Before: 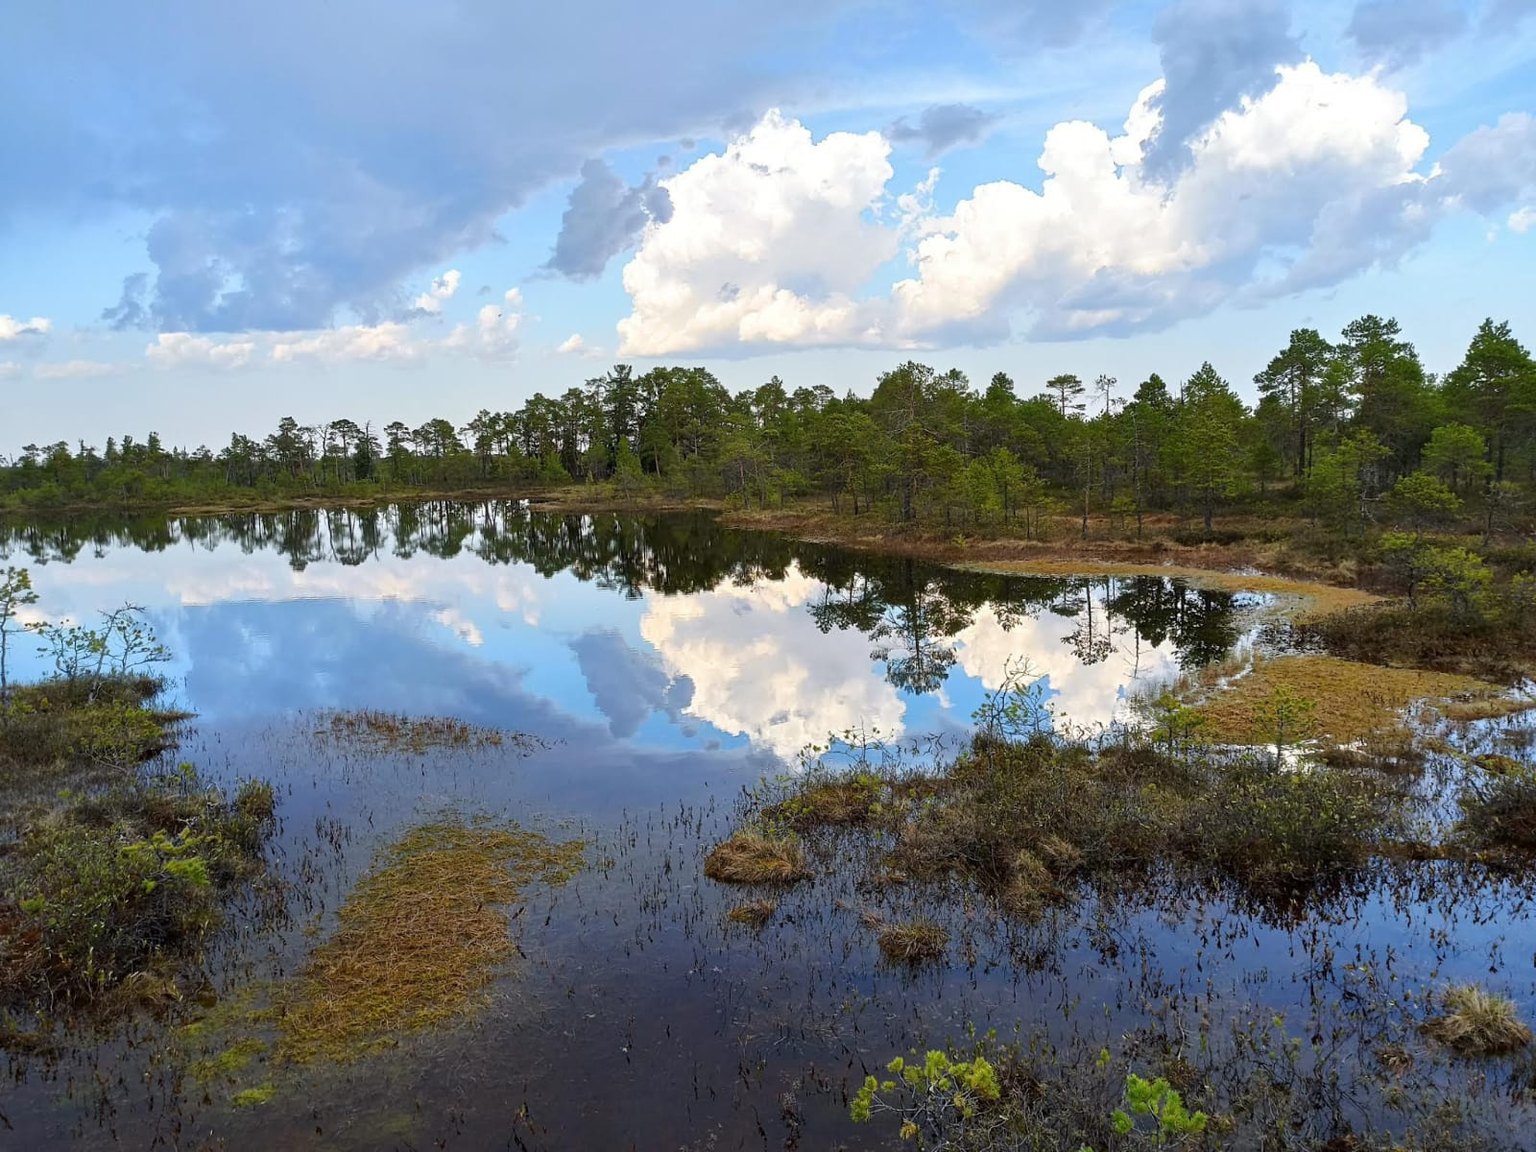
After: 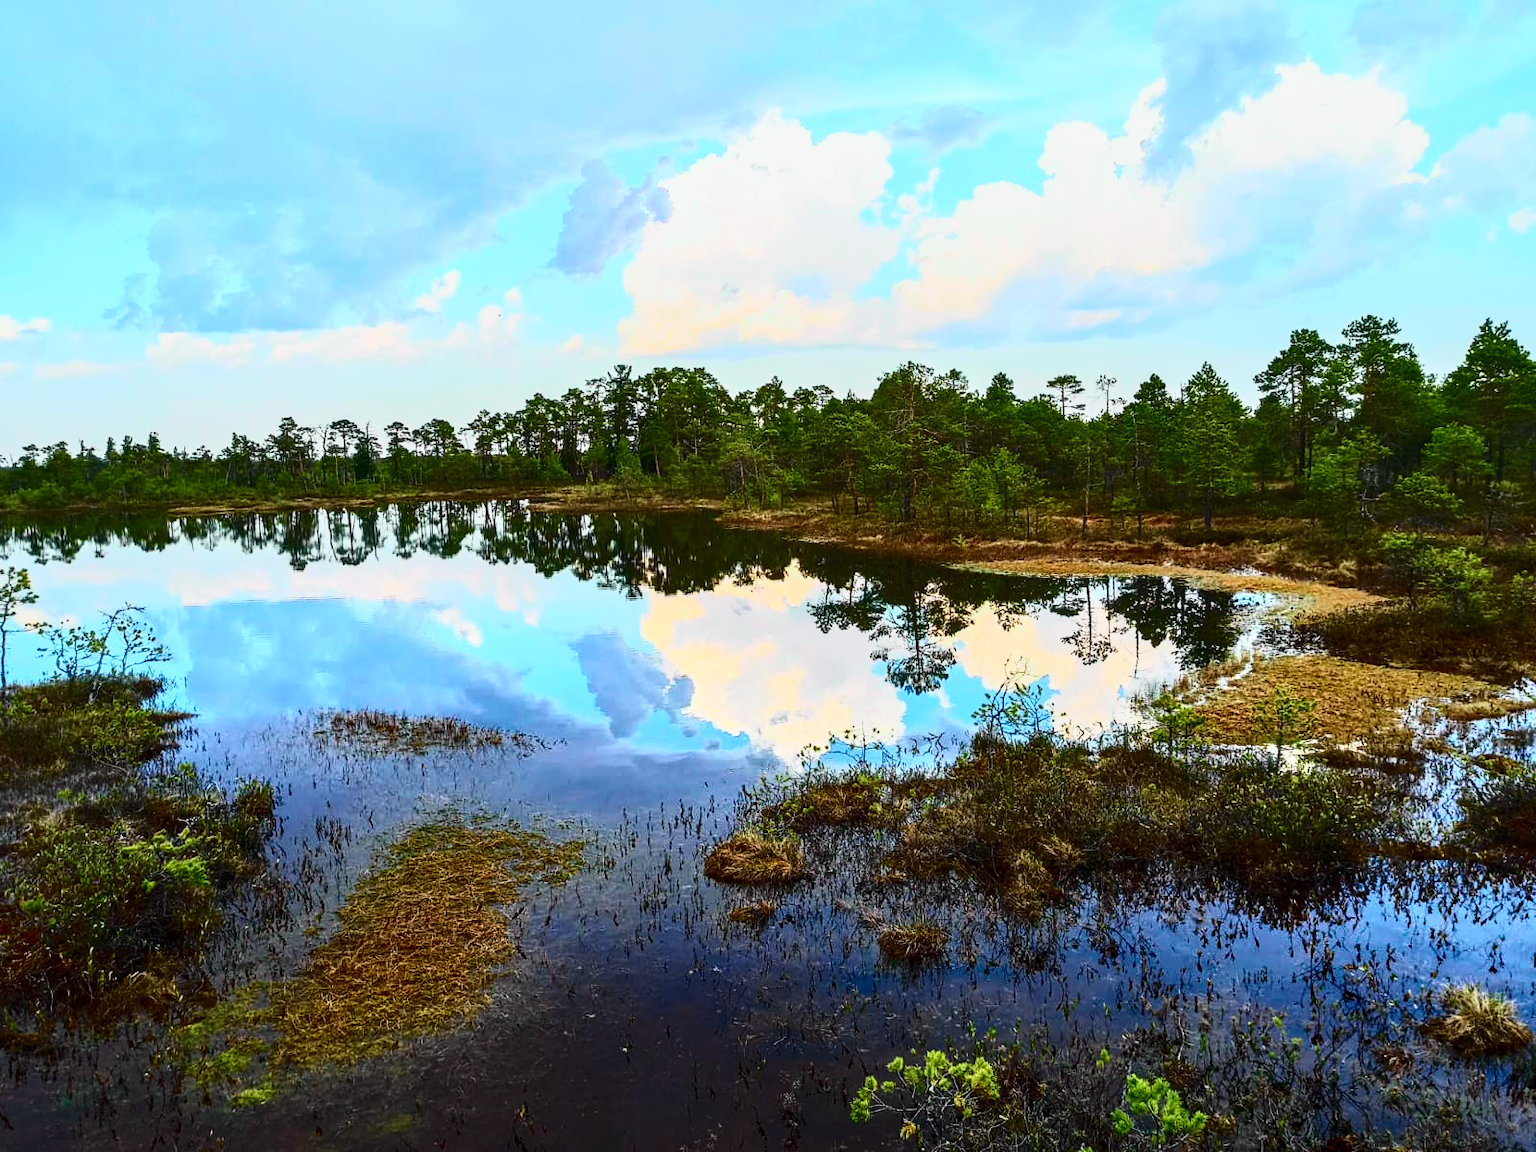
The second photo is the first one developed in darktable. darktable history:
contrast brightness saturation: contrast 0.28
local contrast: on, module defaults
tone curve: curves: ch0 [(0, 0.003) (0.044, 0.032) (0.12, 0.089) (0.19, 0.164) (0.269, 0.269) (0.473, 0.533) (0.595, 0.695) (0.718, 0.823) (0.855, 0.931) (1, 0.982)]; ch1 [(0, 0) (0.243, 0.245) (0.427, 0.387) (0.493, 0.481) (0.501, 0.5) (0.521, 0.528) (0.554, 0.586) (0.607, 0.655) (0.671, 0.735) (0.796, 0.85) (1, 1)]; ch2 [(0, 0) (0.249, 0.216) (0.357, 0.317) (0.448, 0.432) (0.478, 0.492) (0.498, 0.499) (0.517, 0.519) (0.537, 0.57) (0.569, 0.623) (0.61, 0.663) (0.706, 0.75) (0.808, 0.809) (0.991, 0.968)], color space Lab, independent channels, preserve colors none
